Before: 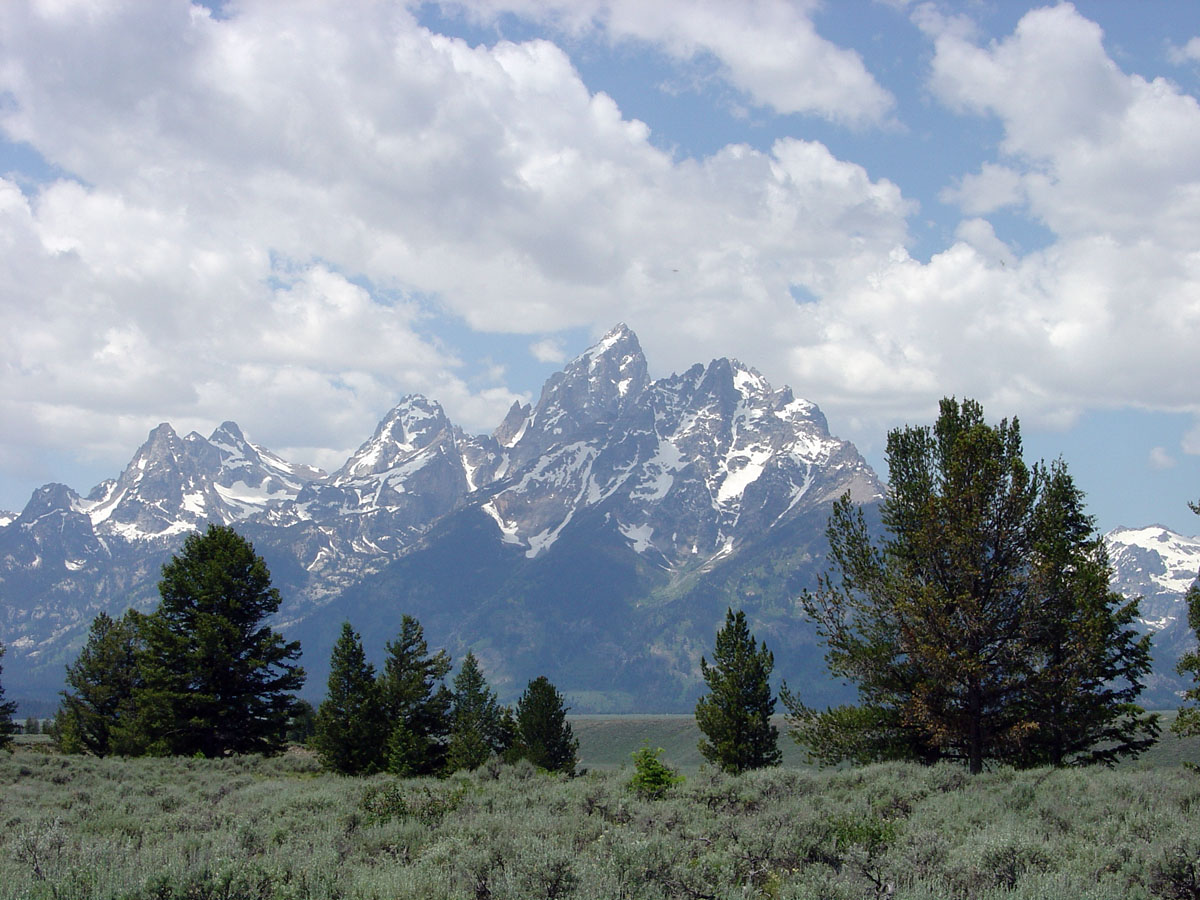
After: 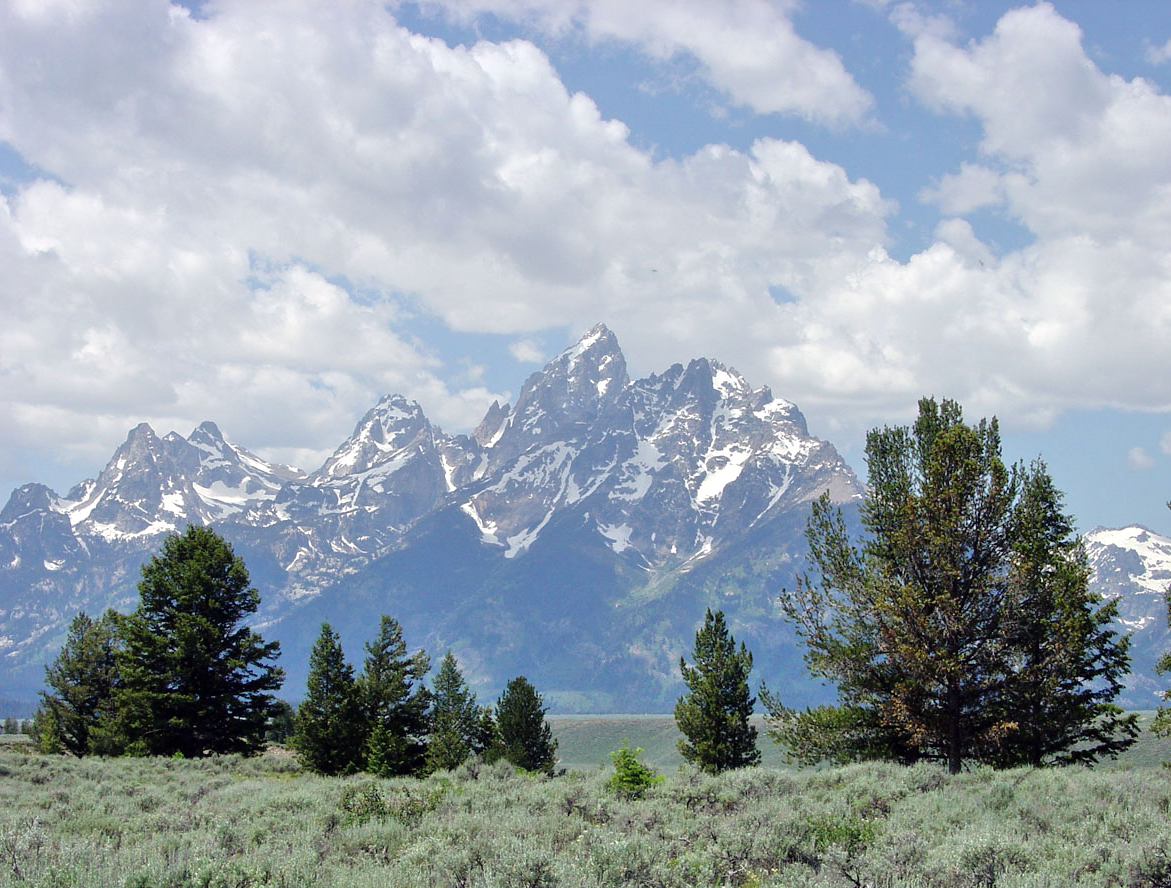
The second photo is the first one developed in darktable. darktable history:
crop and rotate: left 1.774%, right 0.633%, bottom 1.28%
tone equalizer: -7 EV 0.15 EV, -6 EV 0.6 EV, -5 EV 1.15 EV, -4 EV 1.33 EV, -3 EV 1.15 EV, -2 EV 0.6 EV, -1 EV 0.15 EV, mask exposure compensation -0.5 EV
